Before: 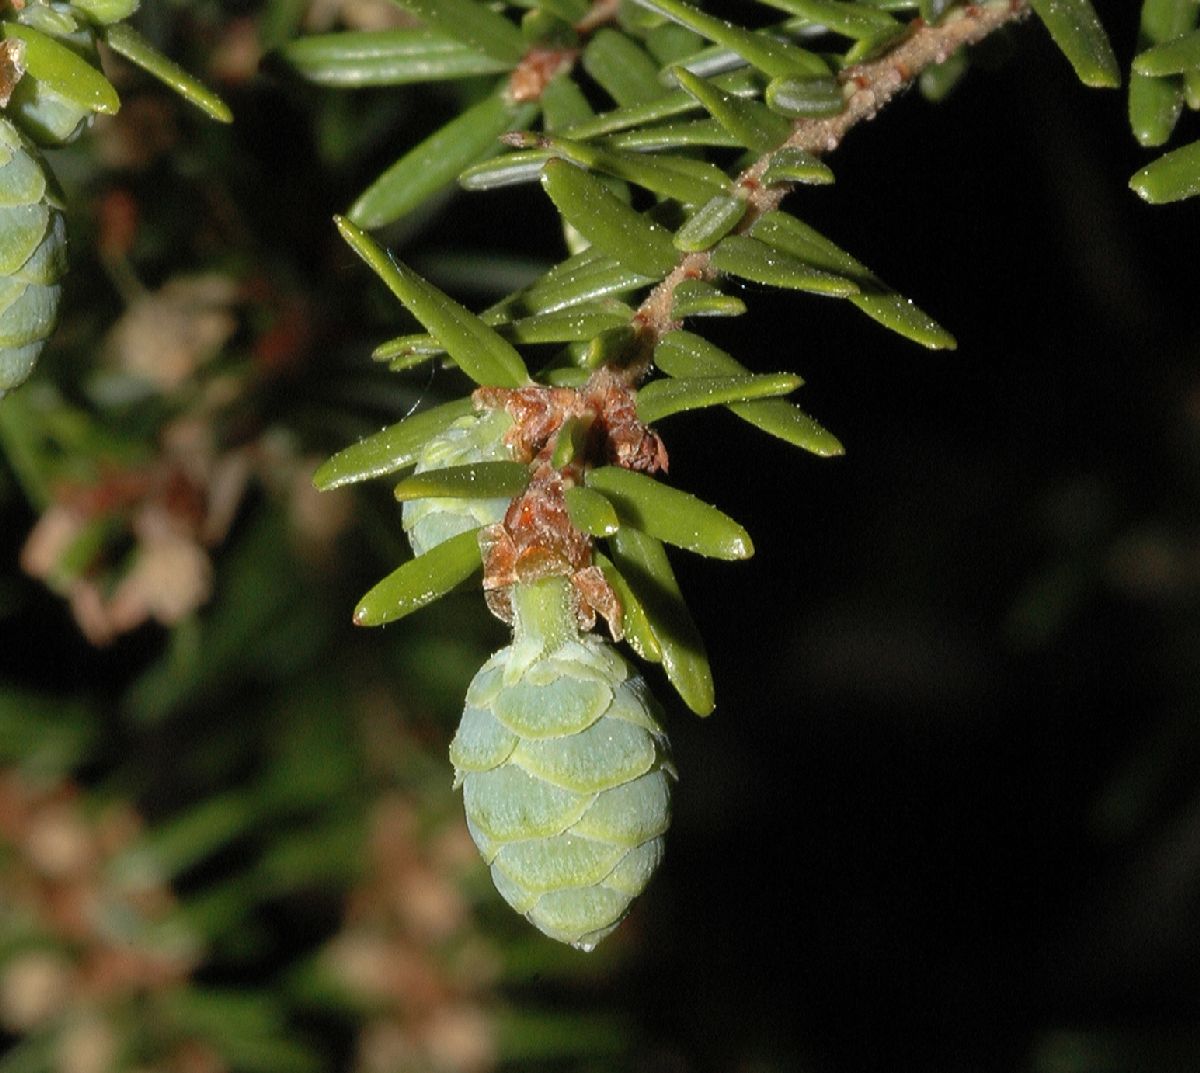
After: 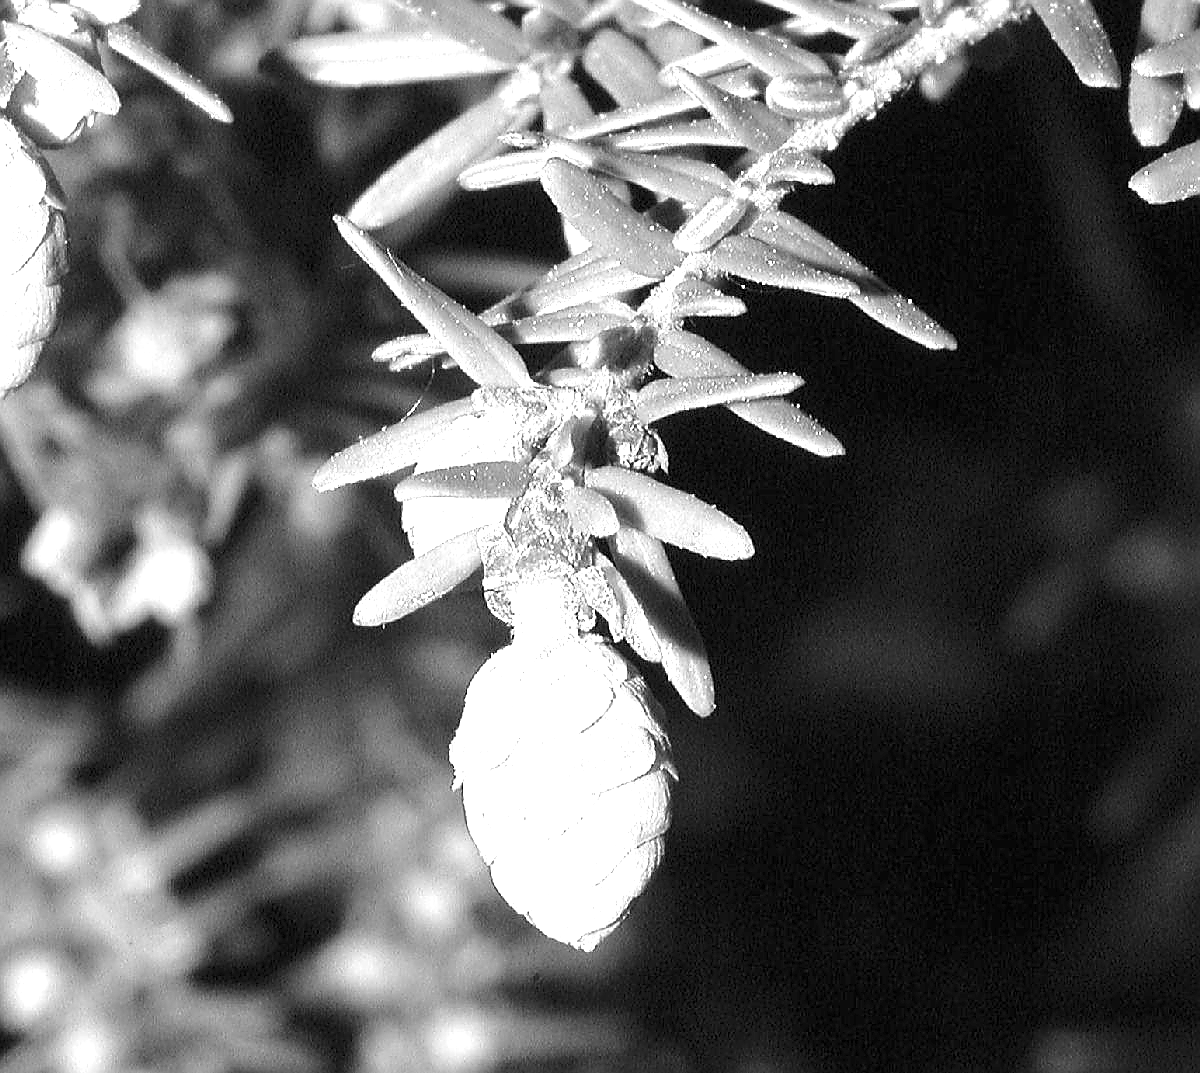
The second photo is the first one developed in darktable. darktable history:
sharpen: radius 1.4, amount 1.25, threshold 0.7
monochrome: a -35.87, b 49.73, size 1.7
exposure: black level correction 0, exposure 2 EV, compensate highlight preservation false
